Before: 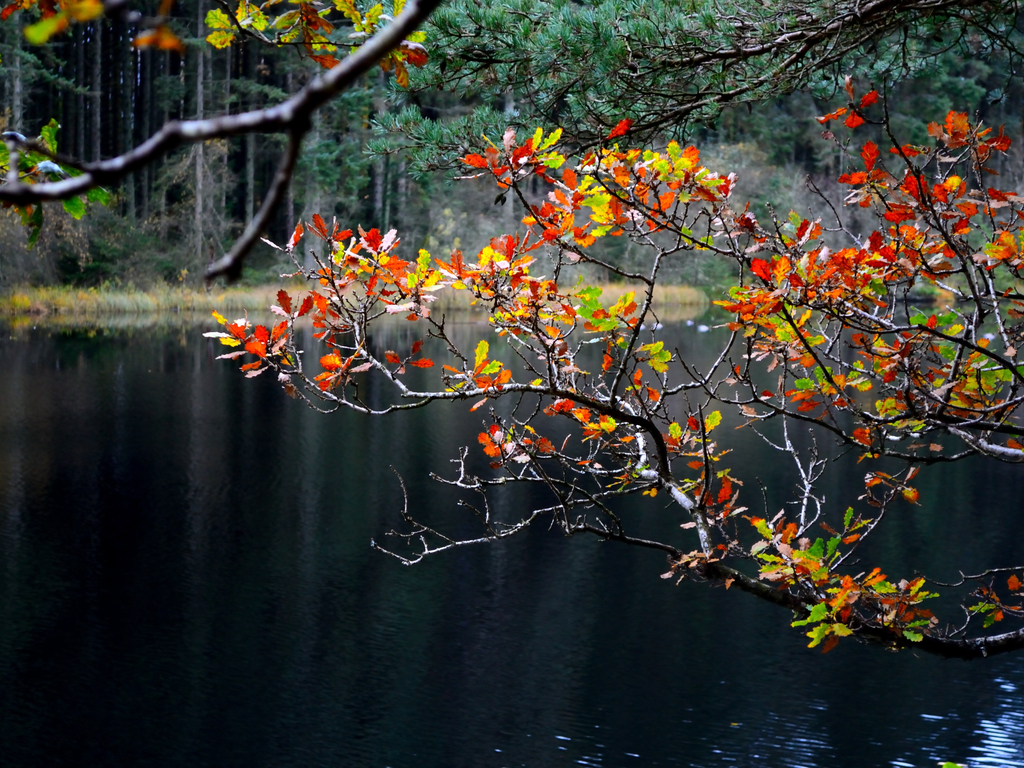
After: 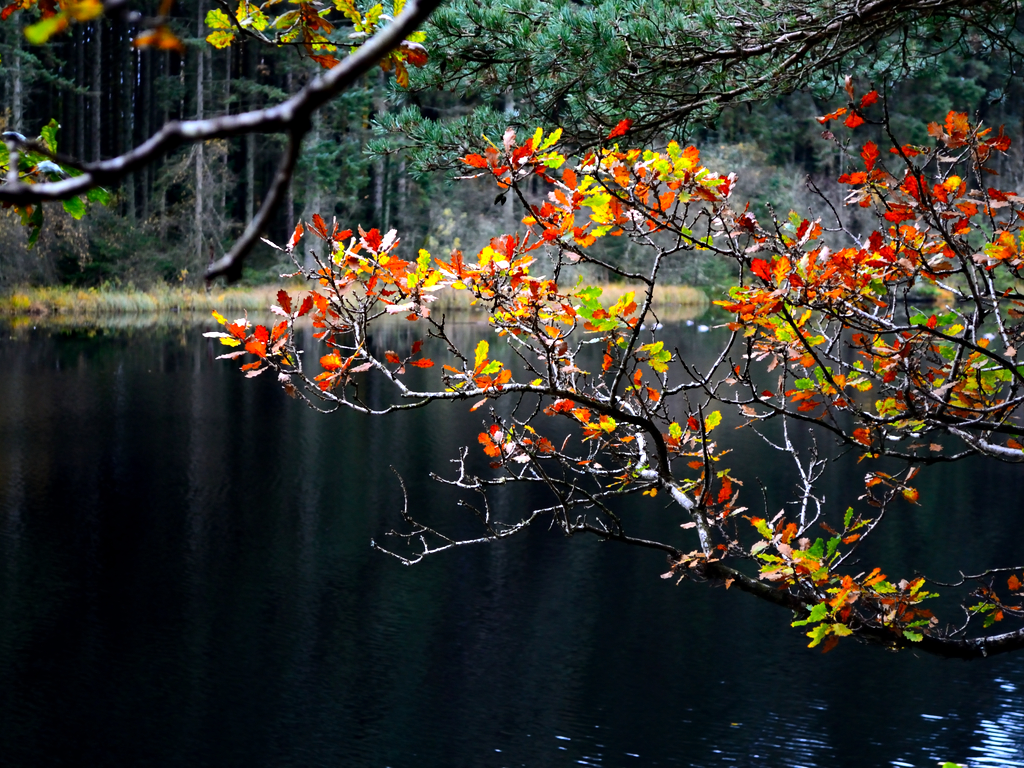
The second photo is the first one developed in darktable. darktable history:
tone equalizer: -8 EV -0.417 EV, -7 EV -0.389 EV, -6 EV -0.333 EV, -5 EV -0.222 EV, -3 EV 0.222 EV, -2 EV 0.333 EV, -1 EV 0.389 EV, +0 EV 0.417 EV, edges refinement/feathering 500, mask exposure compensation -1.57 EV, preserve details no
haze removal: compatibility mode true, adaptive false
